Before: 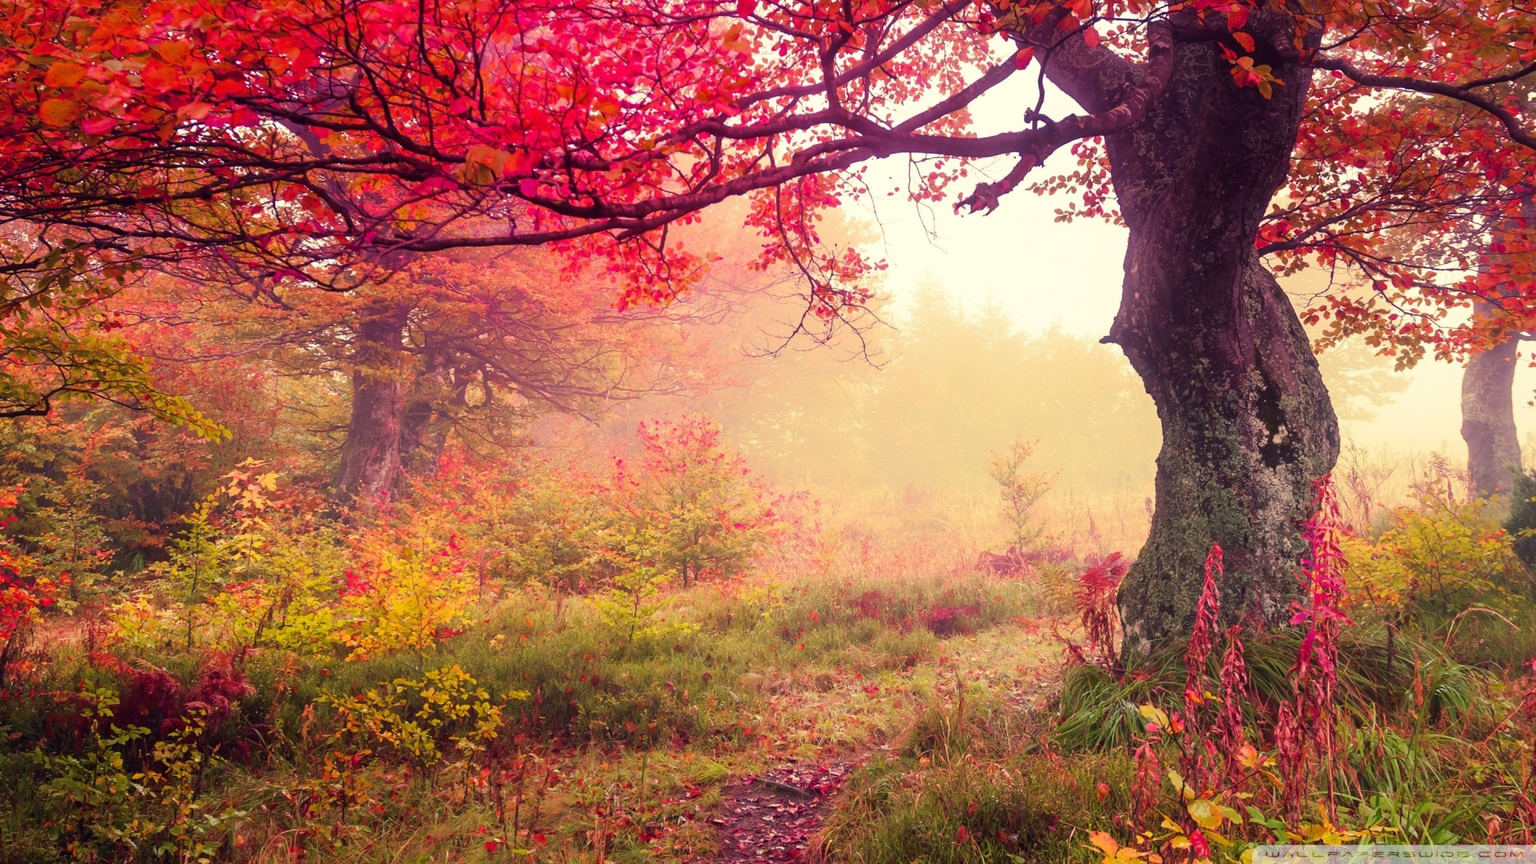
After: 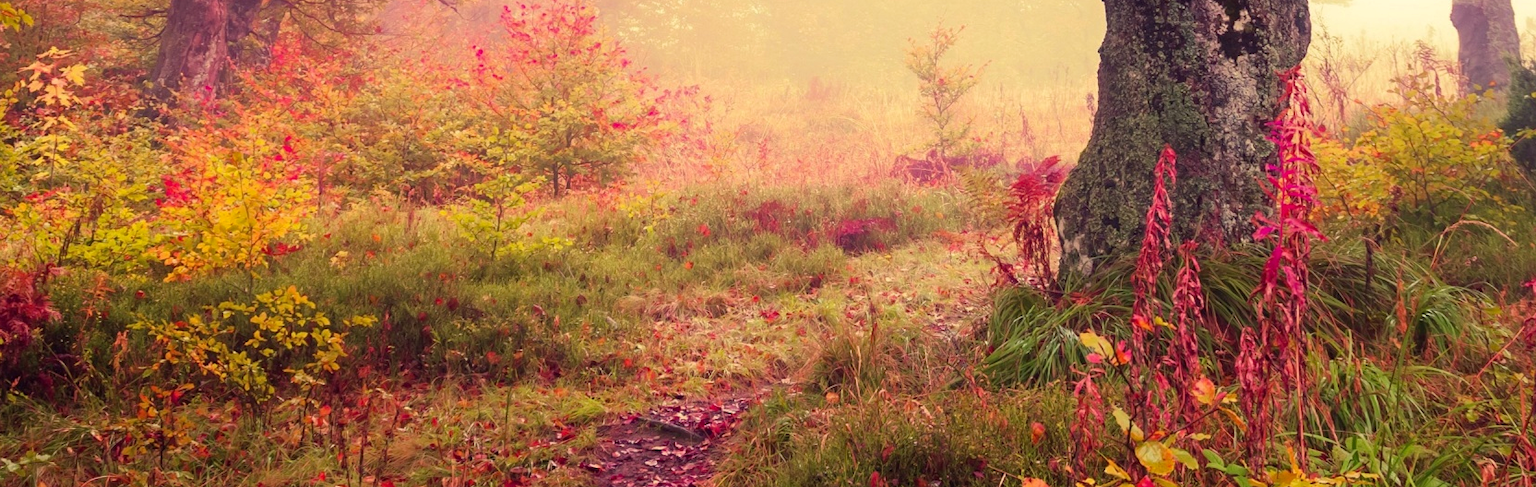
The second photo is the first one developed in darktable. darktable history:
crop and rotate: left 13.242%, top 48.318%, bottom 2.737%
haze removal: compatibility mode true, adaptive false
velvia: strength 10.46%
